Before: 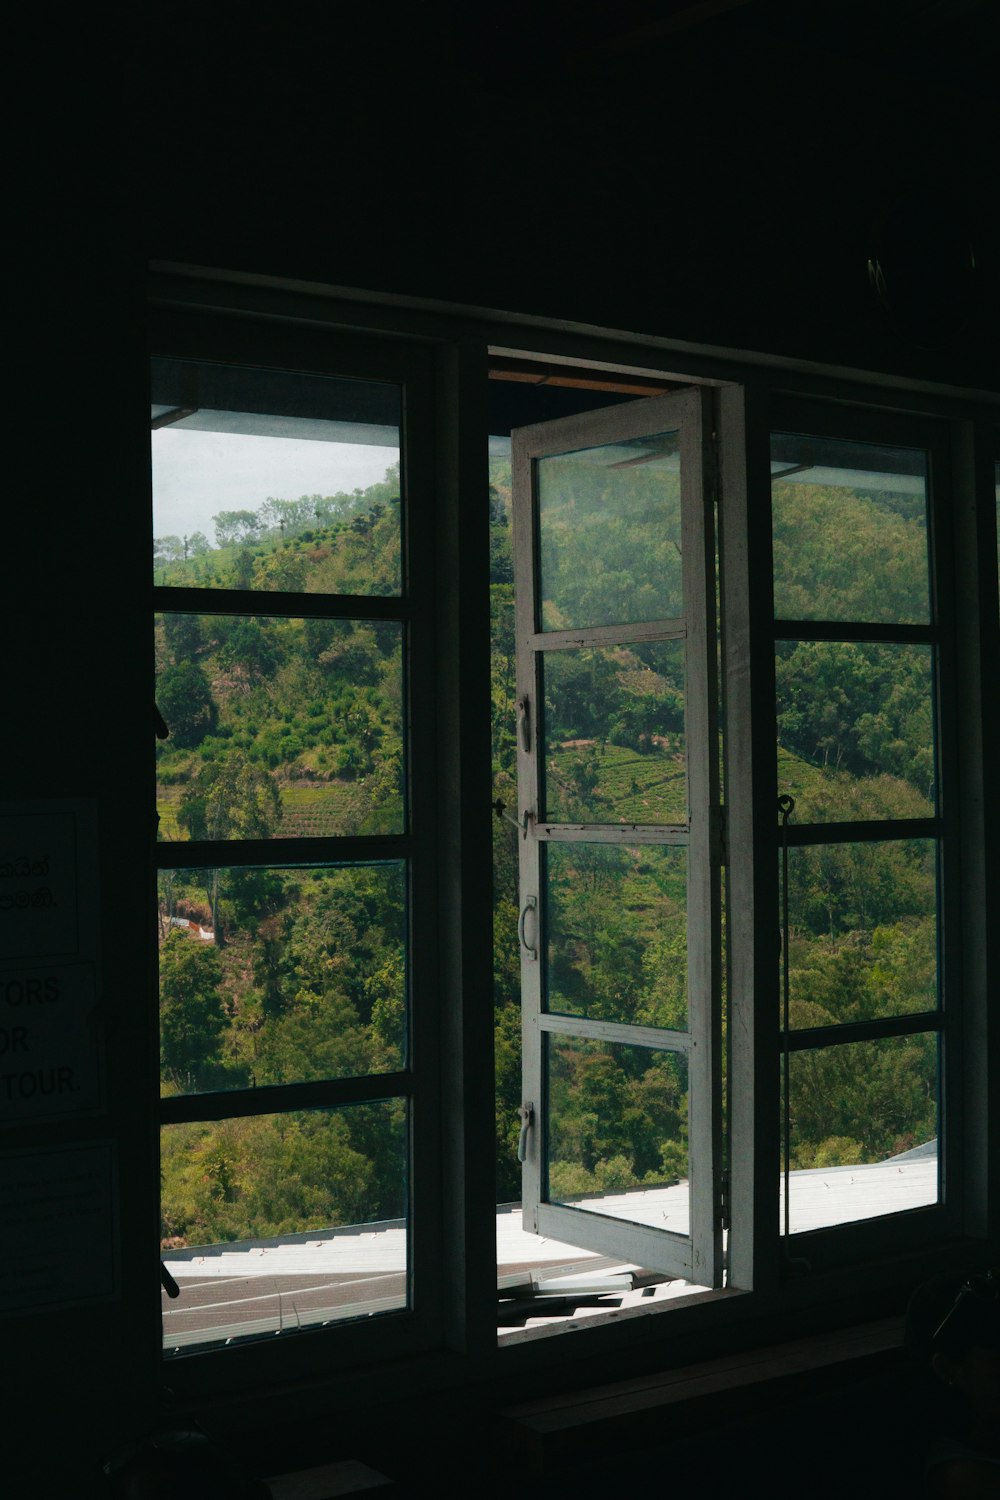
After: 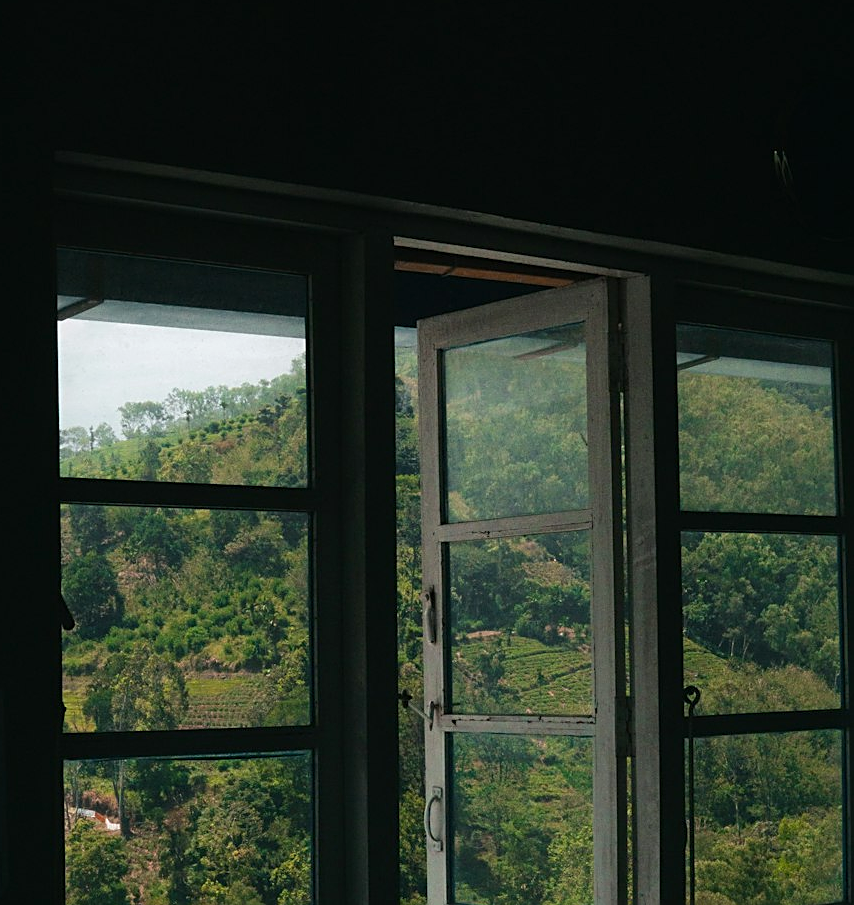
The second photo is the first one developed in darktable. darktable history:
exposure: exposure 0.162 EV, compensate highlight preservation false
sharpen: on, module defaults
crop and rotate: left 9.47%, top 7.344%, right 5.073%, bottom 32.271%
